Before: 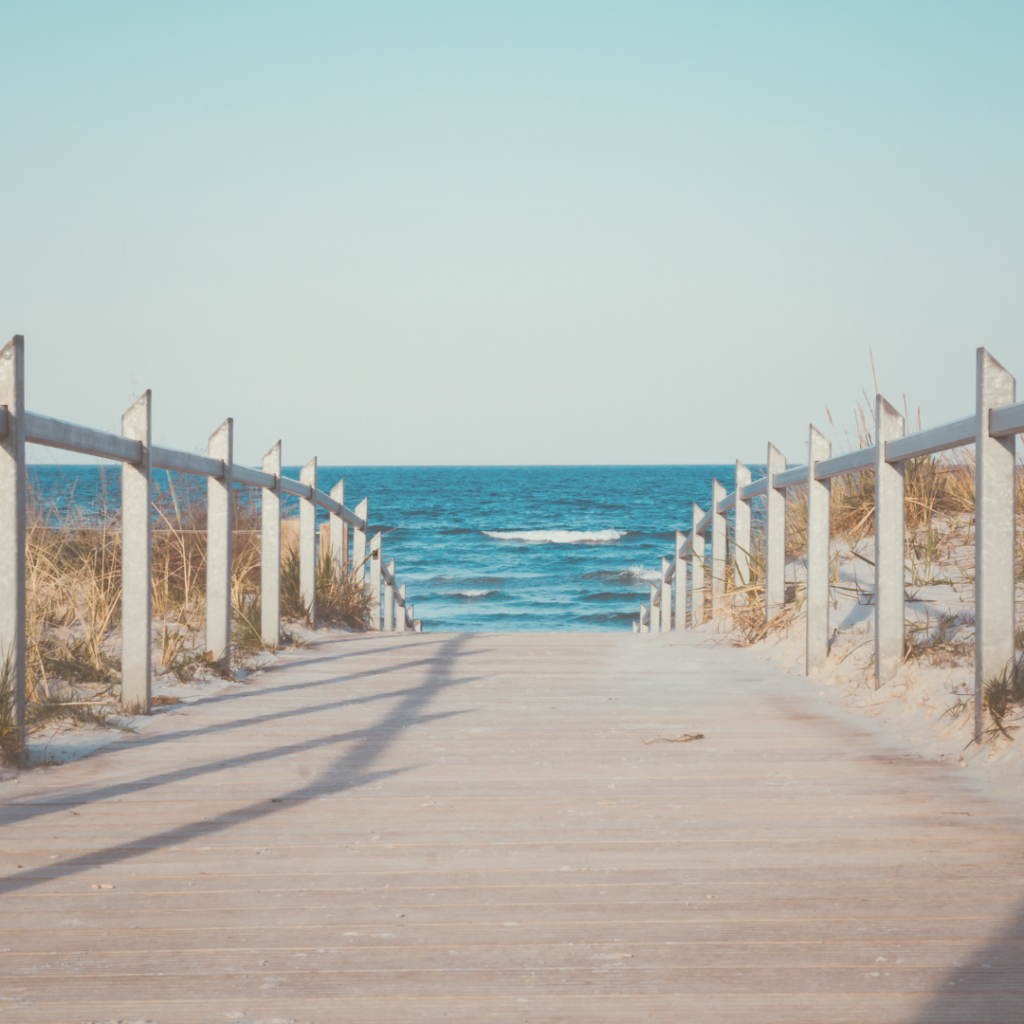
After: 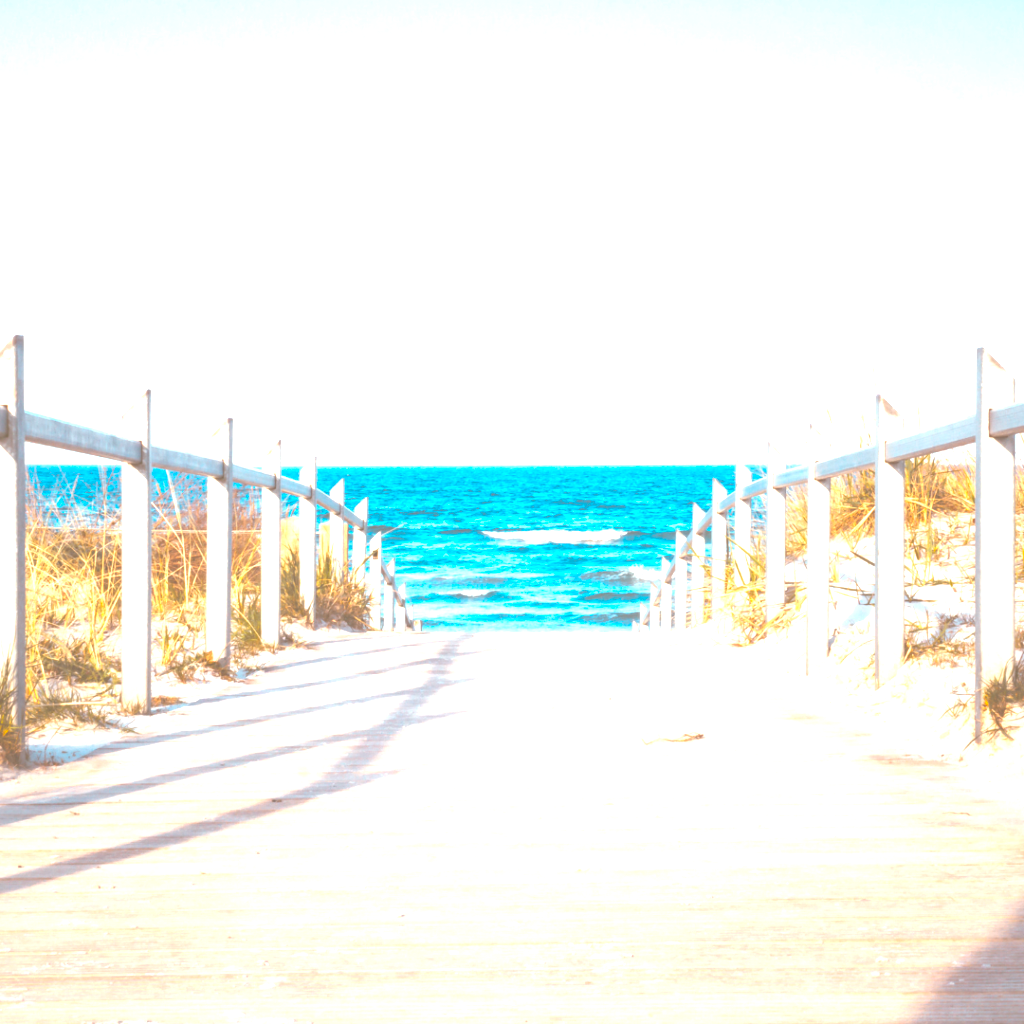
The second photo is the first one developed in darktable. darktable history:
color balance rgb: linear chroma grading › global chroma 15%, perceptual saturation grading › global saturation 30%
exposure: black level correction 0, exposure 1.5 EV, compensate exposure bias true, compensate highlight preservation false
local contrast: on, module defaults
